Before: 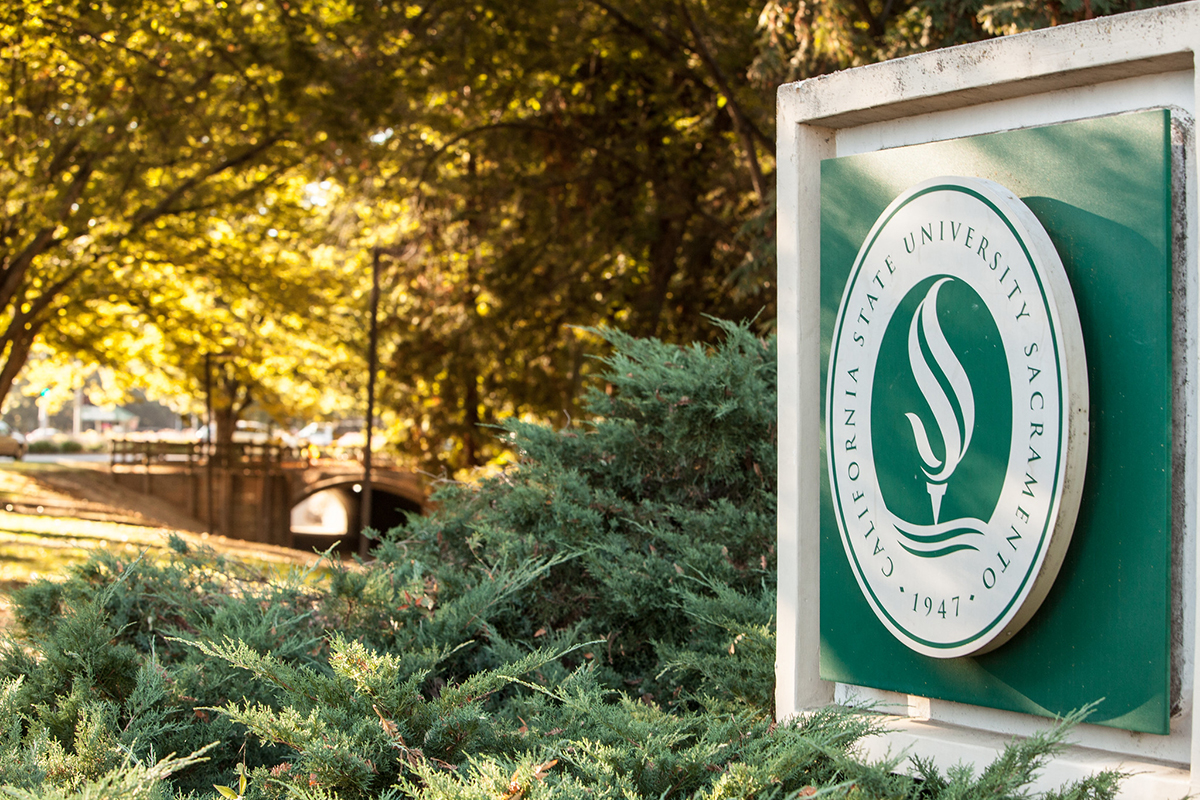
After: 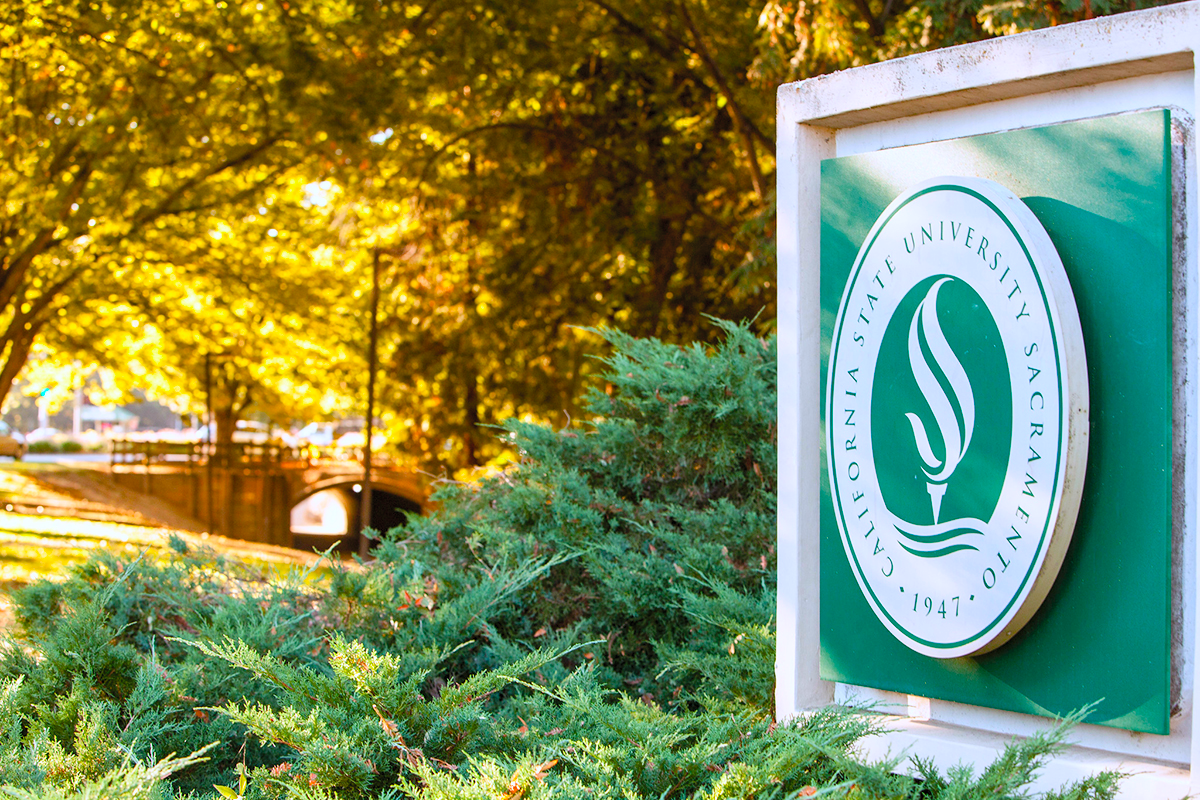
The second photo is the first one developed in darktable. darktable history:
white balance: red 0.967, blue 1.119, emerald 0.756
exposure: compensate highlight preservation false
contrast brightness saturation: contrast 0.07, brightness 0.18, saturation 0.4
color balance rgb: perceptual saturation grading › global saturation 35%, perceptual saturation grading › highlights -25%, perceptual saturation grading › shadows 50%
